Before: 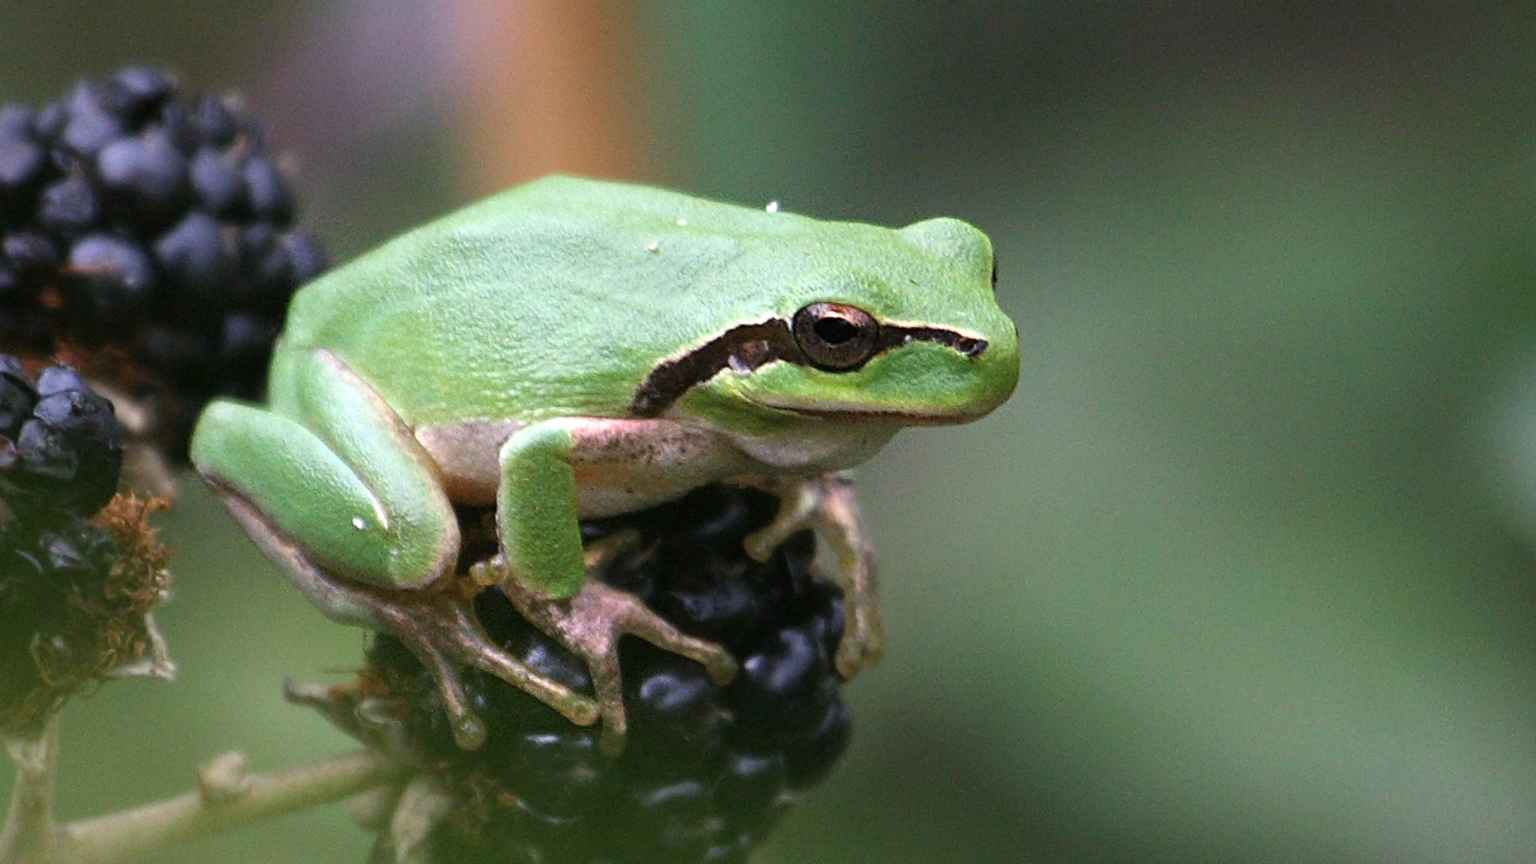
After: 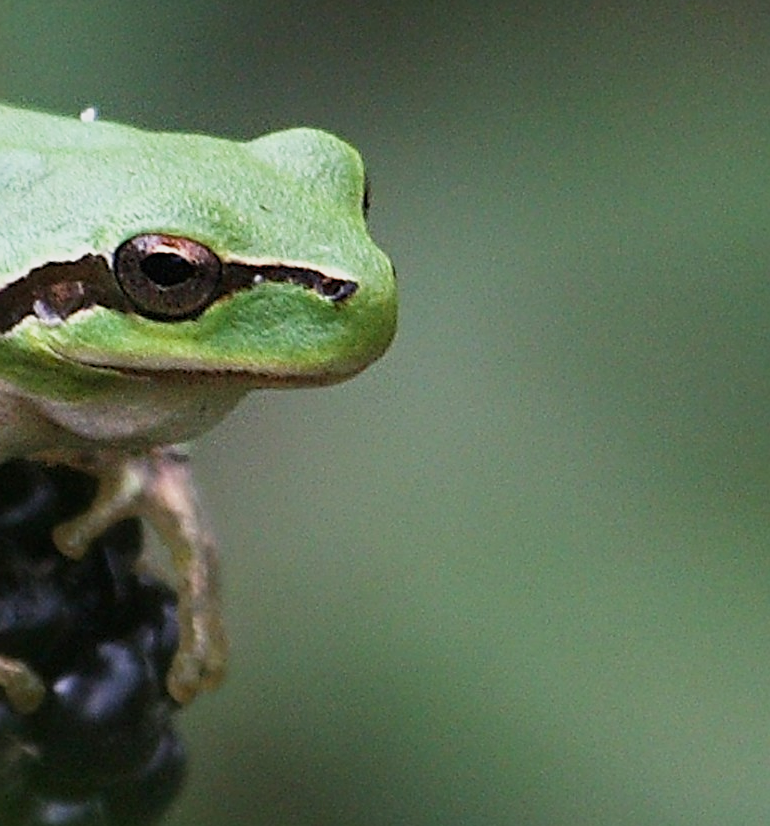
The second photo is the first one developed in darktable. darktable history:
crop: left 45.721%, top 13.393%, right 14.118%, bottom 10.01%
sharpen: on, module defaults
sigmoid: contrast 1.22, skew 0.65
